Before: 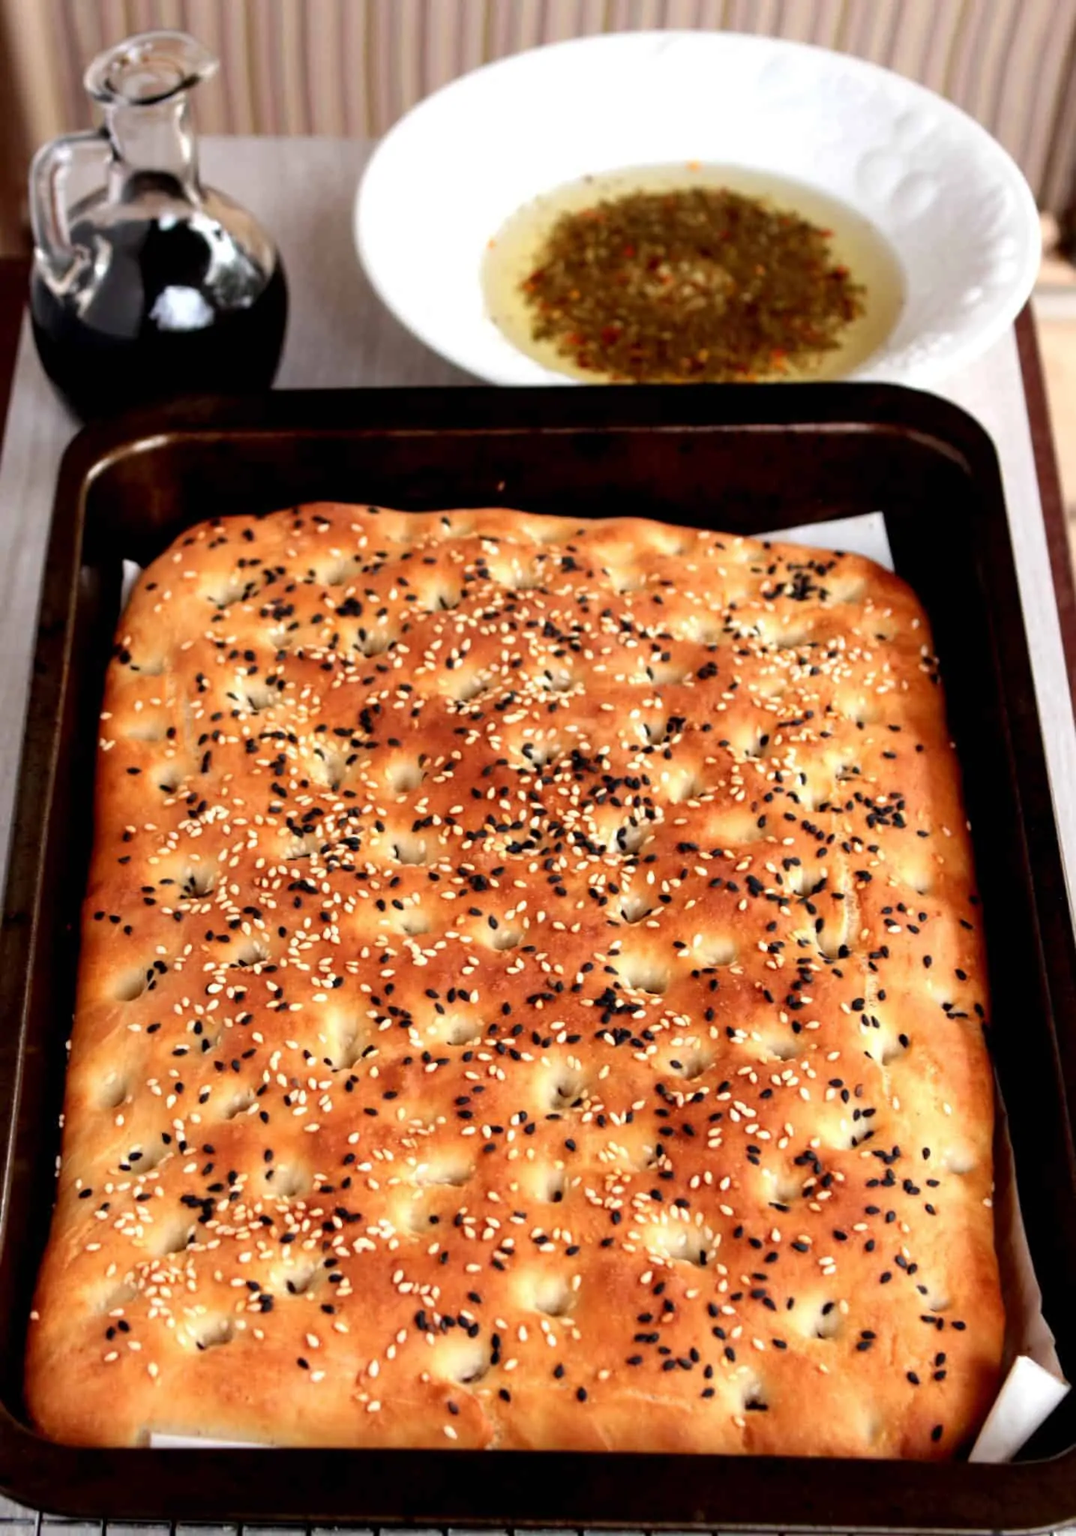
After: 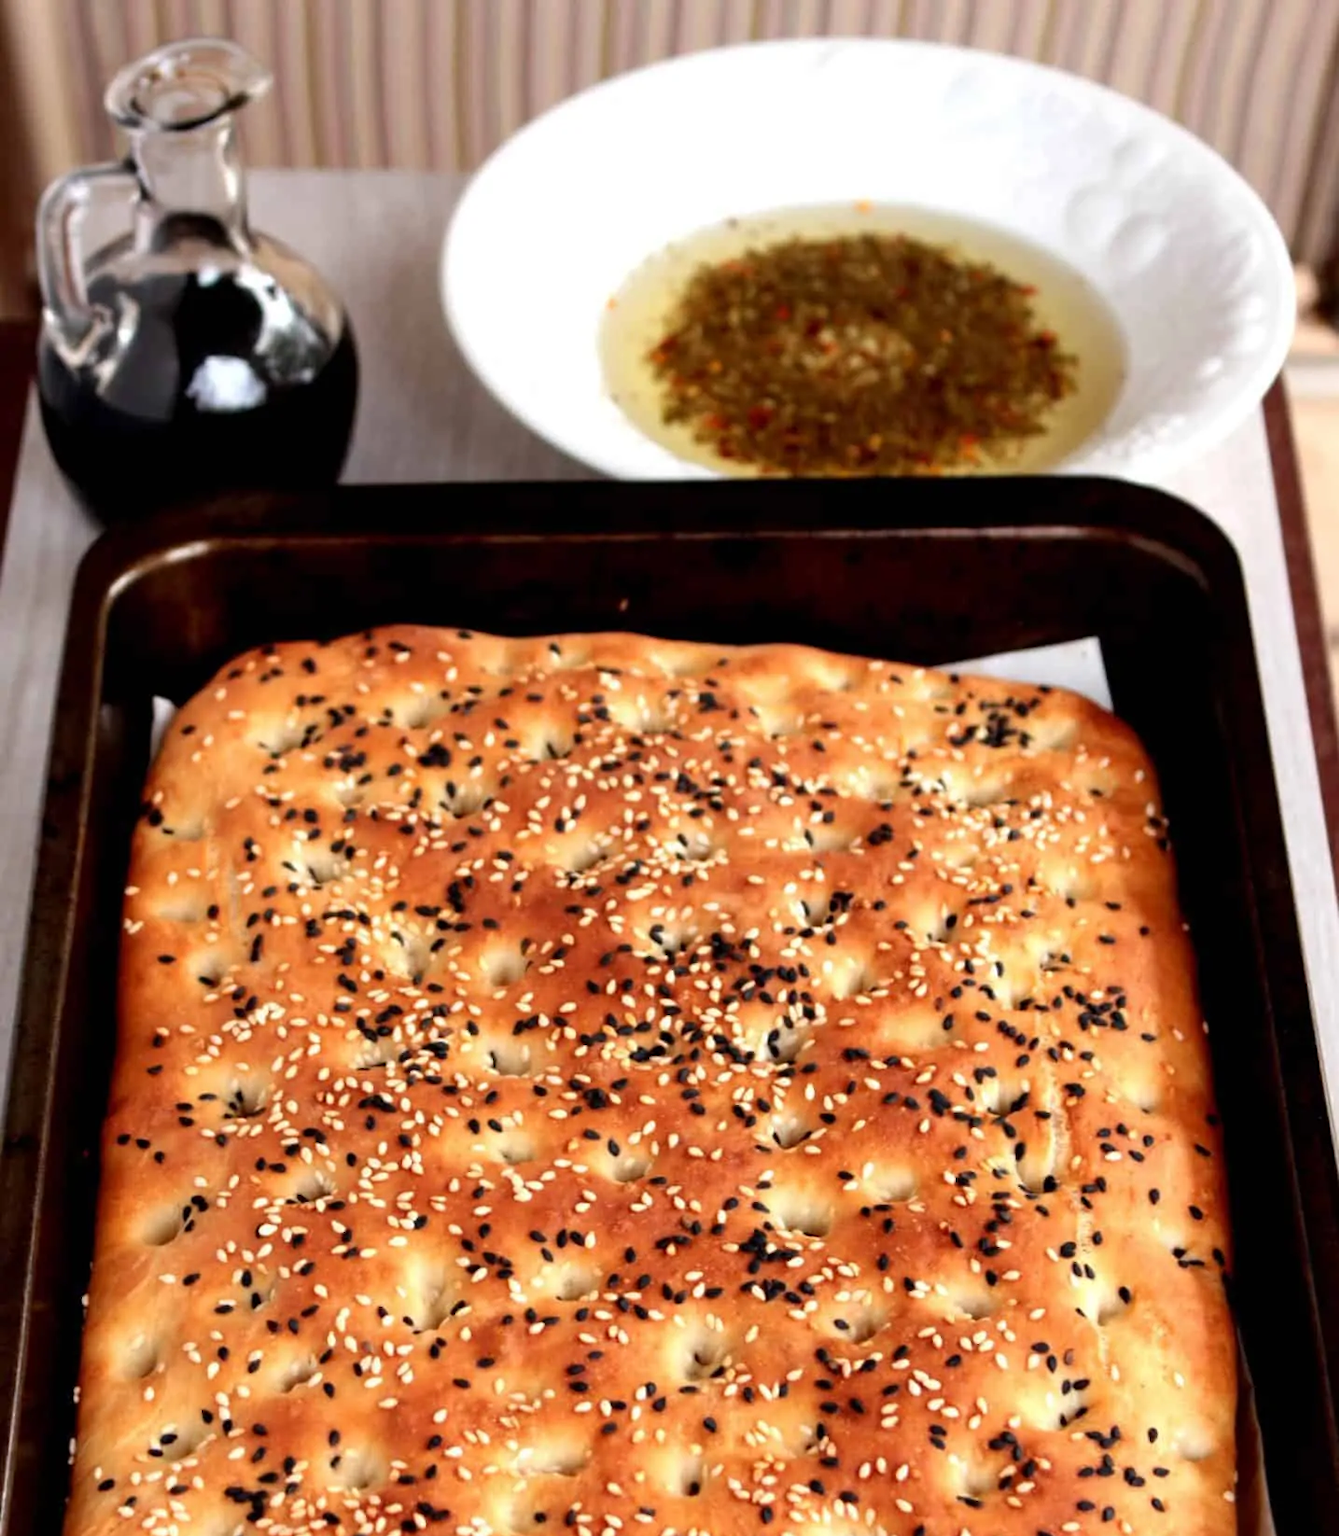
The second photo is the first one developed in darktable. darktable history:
crop: bottom 19.589%
